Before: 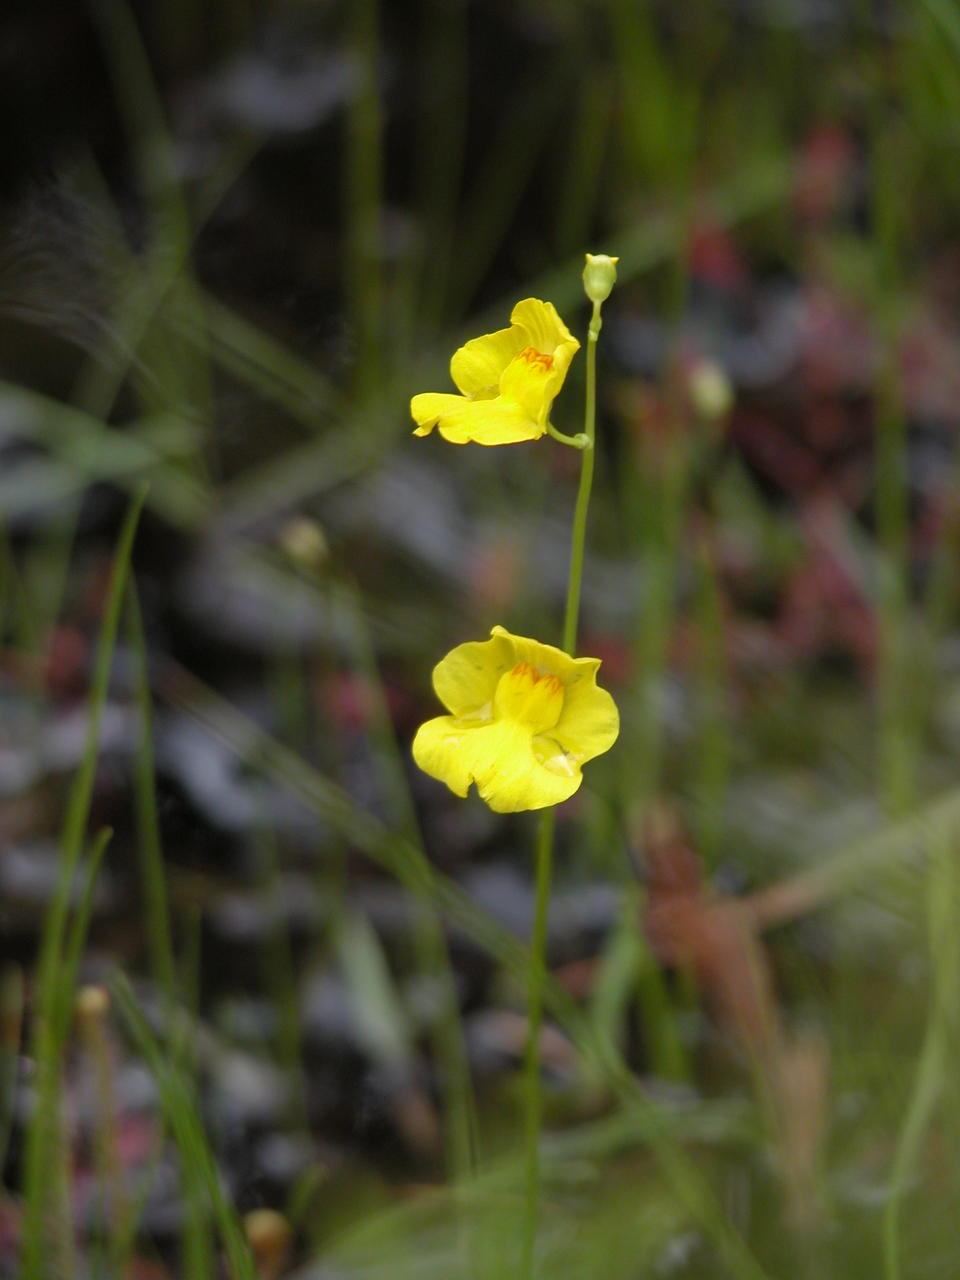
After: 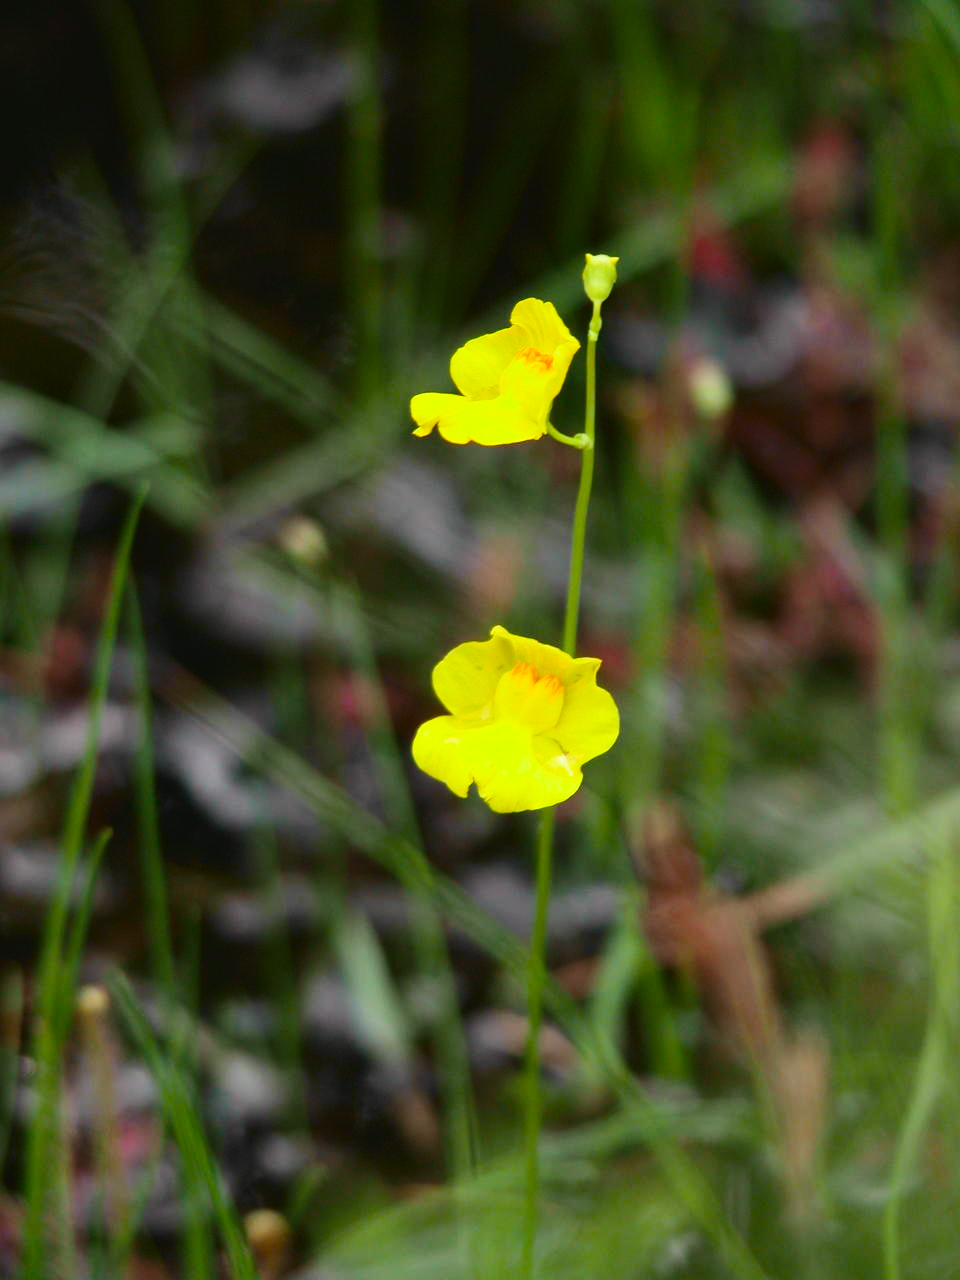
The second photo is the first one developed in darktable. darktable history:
tone curve: curves: ch0 [(0, 0.036) (0.037, 0.042) (0.167, 0.143) (0.433, 0.502) (0.531, 0.637) (0.696, 0.825) (0.856, 0.92) (1, 0.98)]; ch1 [(0, 0) (0.424, 0.383) (0.482, 0.459) (0.501, 0.5) (0.522, 0.526) (0.559, 0.563) (0.604, 0.646) (0.715, 0.729) (1, 1)]; ch2 [(0, 0) (0.369, 0.388) (0.45, 0.48) (0.499, 0.502) (0.504, 0.504) (0.512, 0.526) (0.581, 0.595) (0.708, 0.786) (1, 1)], color space Lab, independent channels, preserve colors none
